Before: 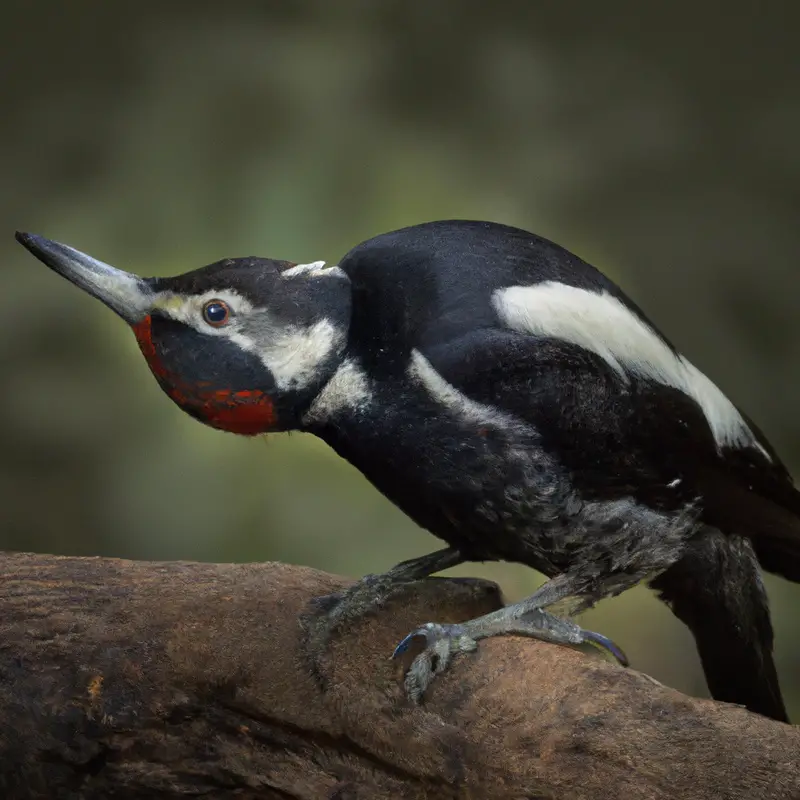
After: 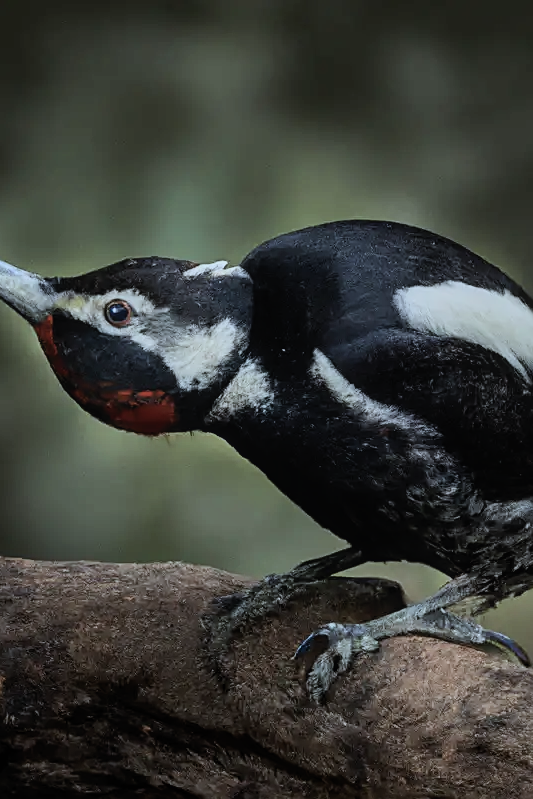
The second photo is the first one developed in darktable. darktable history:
crop and rotate: left 12.475%, right 20.836%
tone curve: curves: ch0 [(0, 0) (0.003, 0.011) (0.011, 0.019) (0.025, 0.03) (0.044, 0.045) (0.069, 0.061) (0.1, 0.085) (0.136, 0.119) (0.177, 0.159) (0.224, 0.205) (0.277, 0.261) (0.335, 0.329) (0.399, 0.407) (0.468, 0.508) (0.543, 0.606) (0.623, 0.71) (0.709, 0.815) (0.801, 0.903) (0.898, 0.957) (1, 1)], color space Lab, independent channels, preserve colors none
color balance rgb: power › hue 172.59°, highlights gain › chroma 0.129%, highlights gain › hue 331.27°, linear chroma grading › global chroma 14.699%, perceptual saturation grading › global saturation -31.806%, global vibrance 20%
filmic rgb: black relative exposure -6.76 EV, white relative exposure 5.92 EV, threshold 3.05 EV, hardness 2.7, color science v6 (2022), enable highlight reconstruction true
local contrast: detail 110%
sharpen: on, module defaults
color correction: highlights a* -4.22, highlights b* -10.84
